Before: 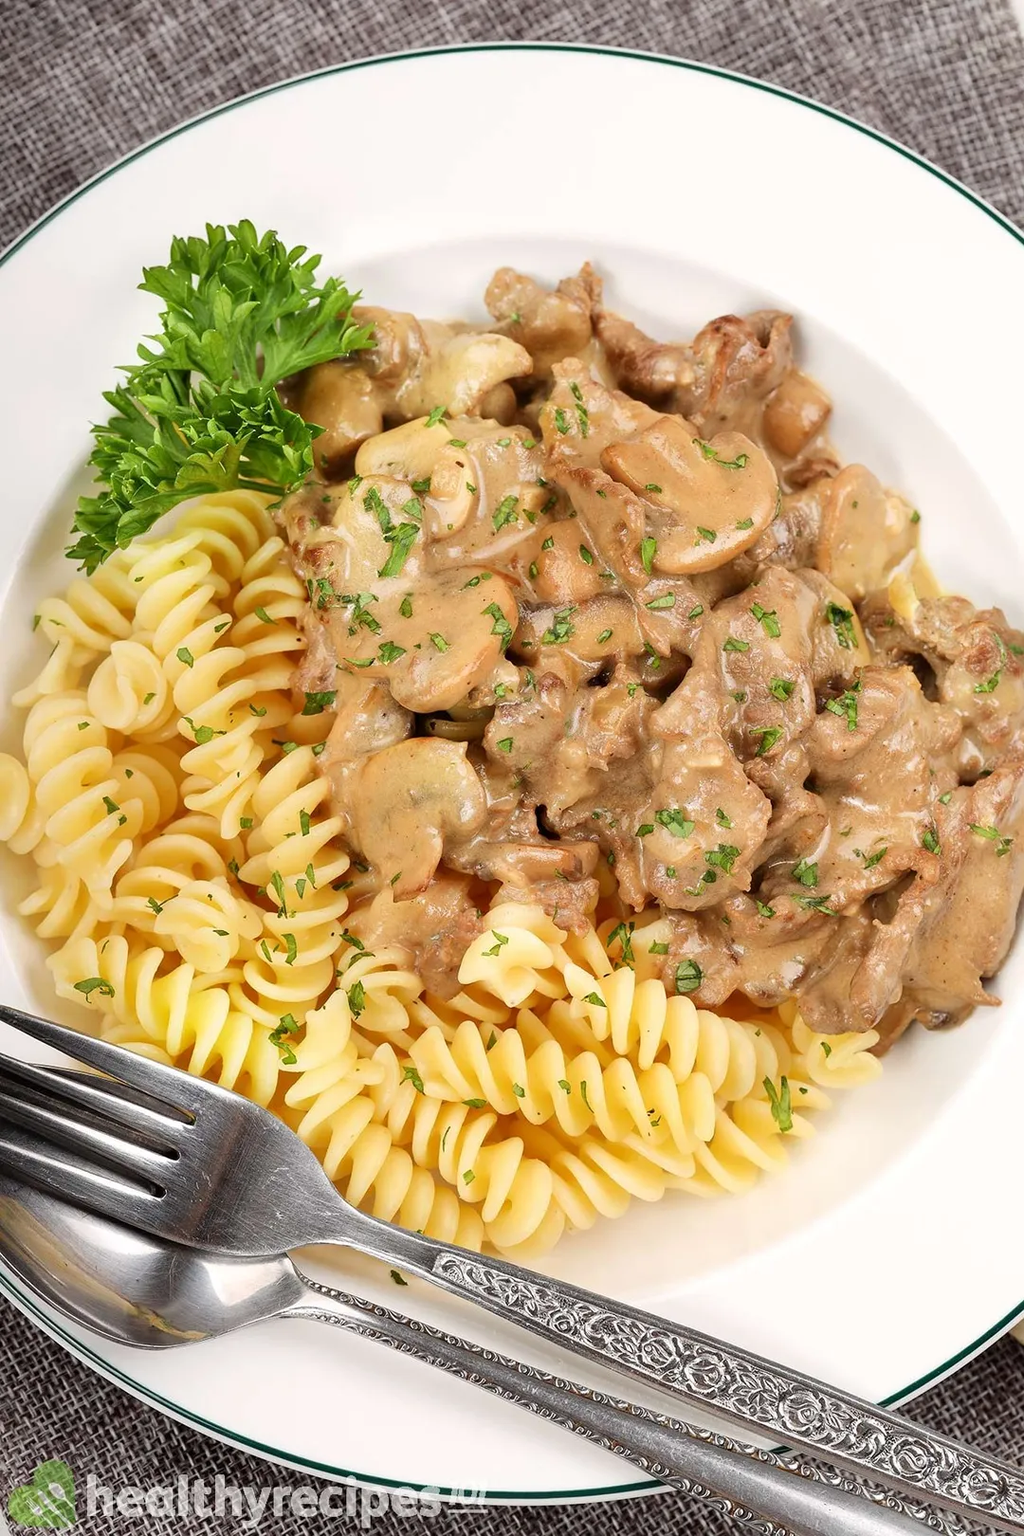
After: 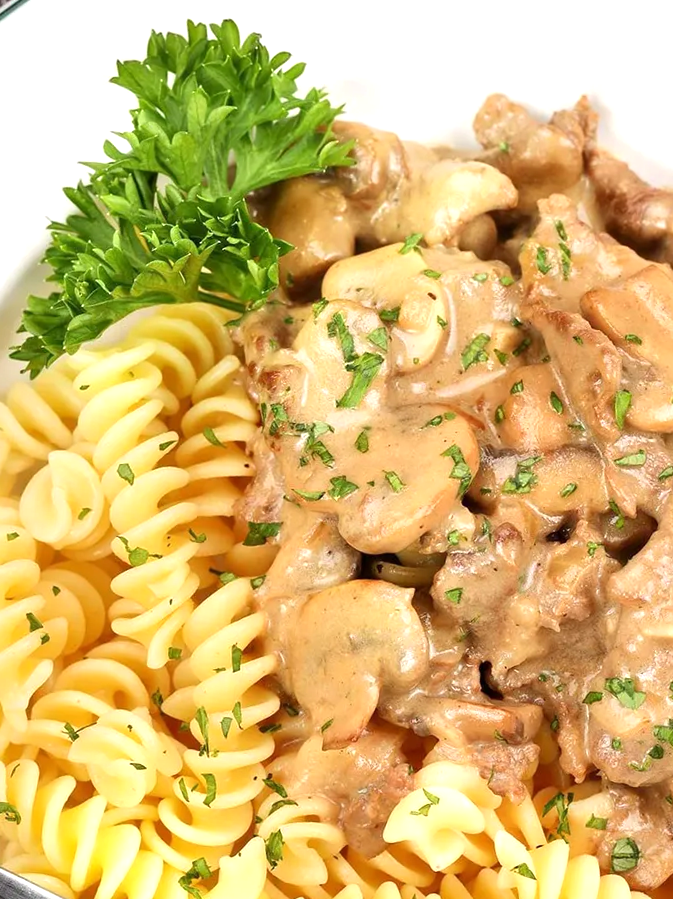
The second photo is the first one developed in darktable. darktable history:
crop and rotate: angle -4.99°, left 2.122%, top 6.945%, right 27.566%, bottom 30.519%
exposure: exposure 0.191 EV
